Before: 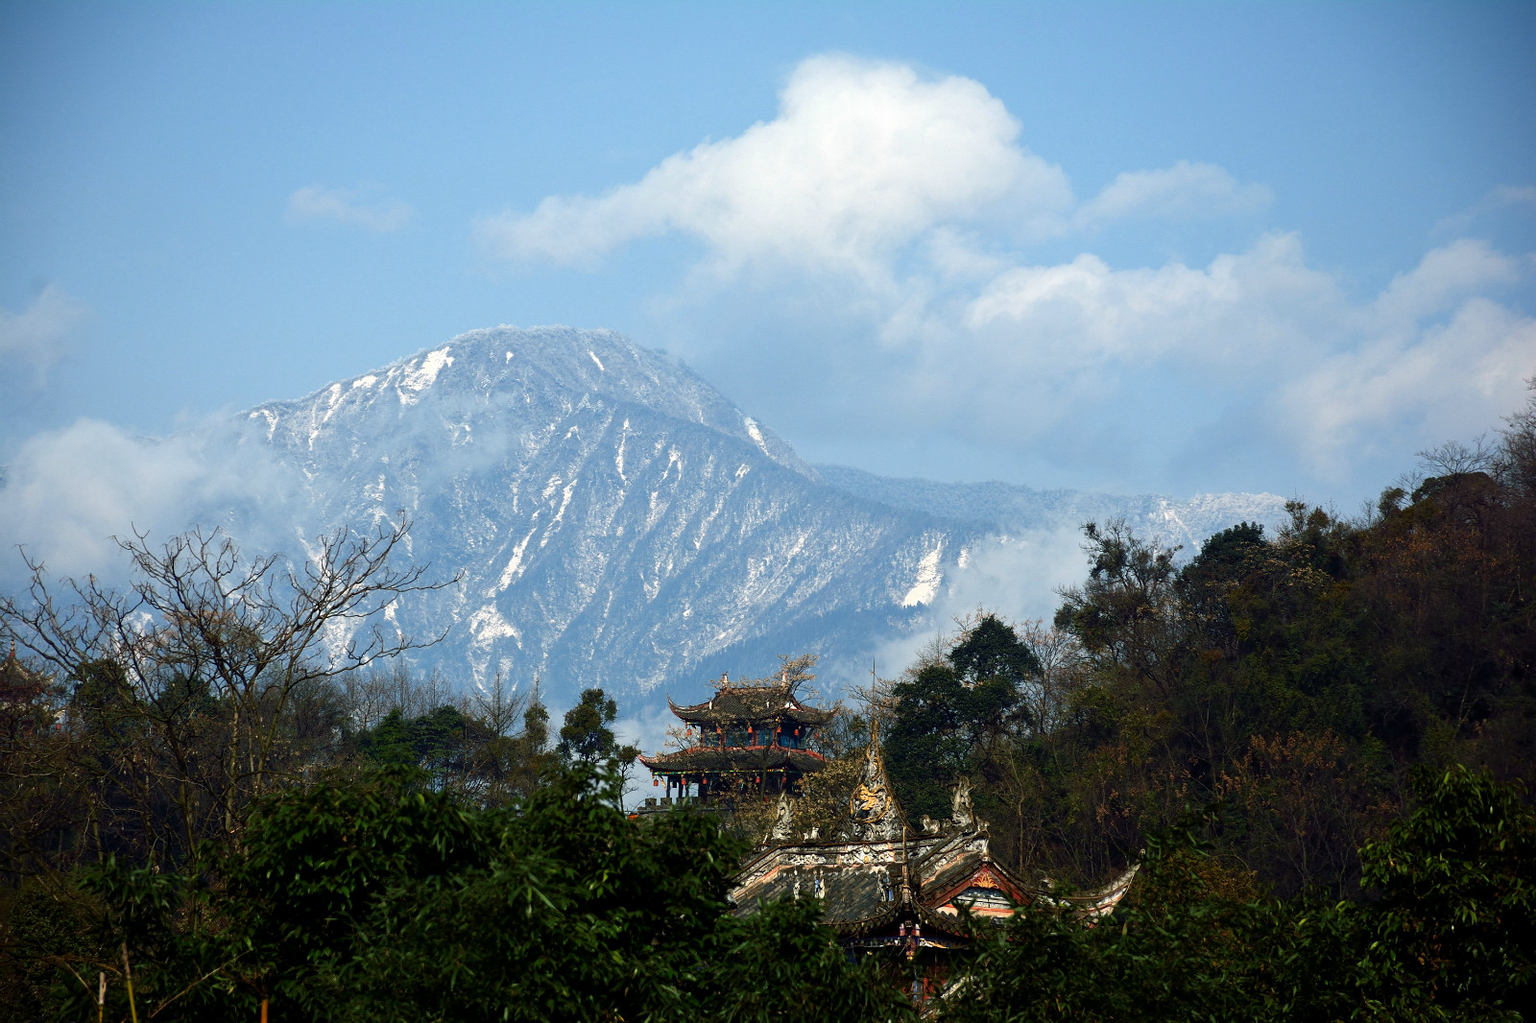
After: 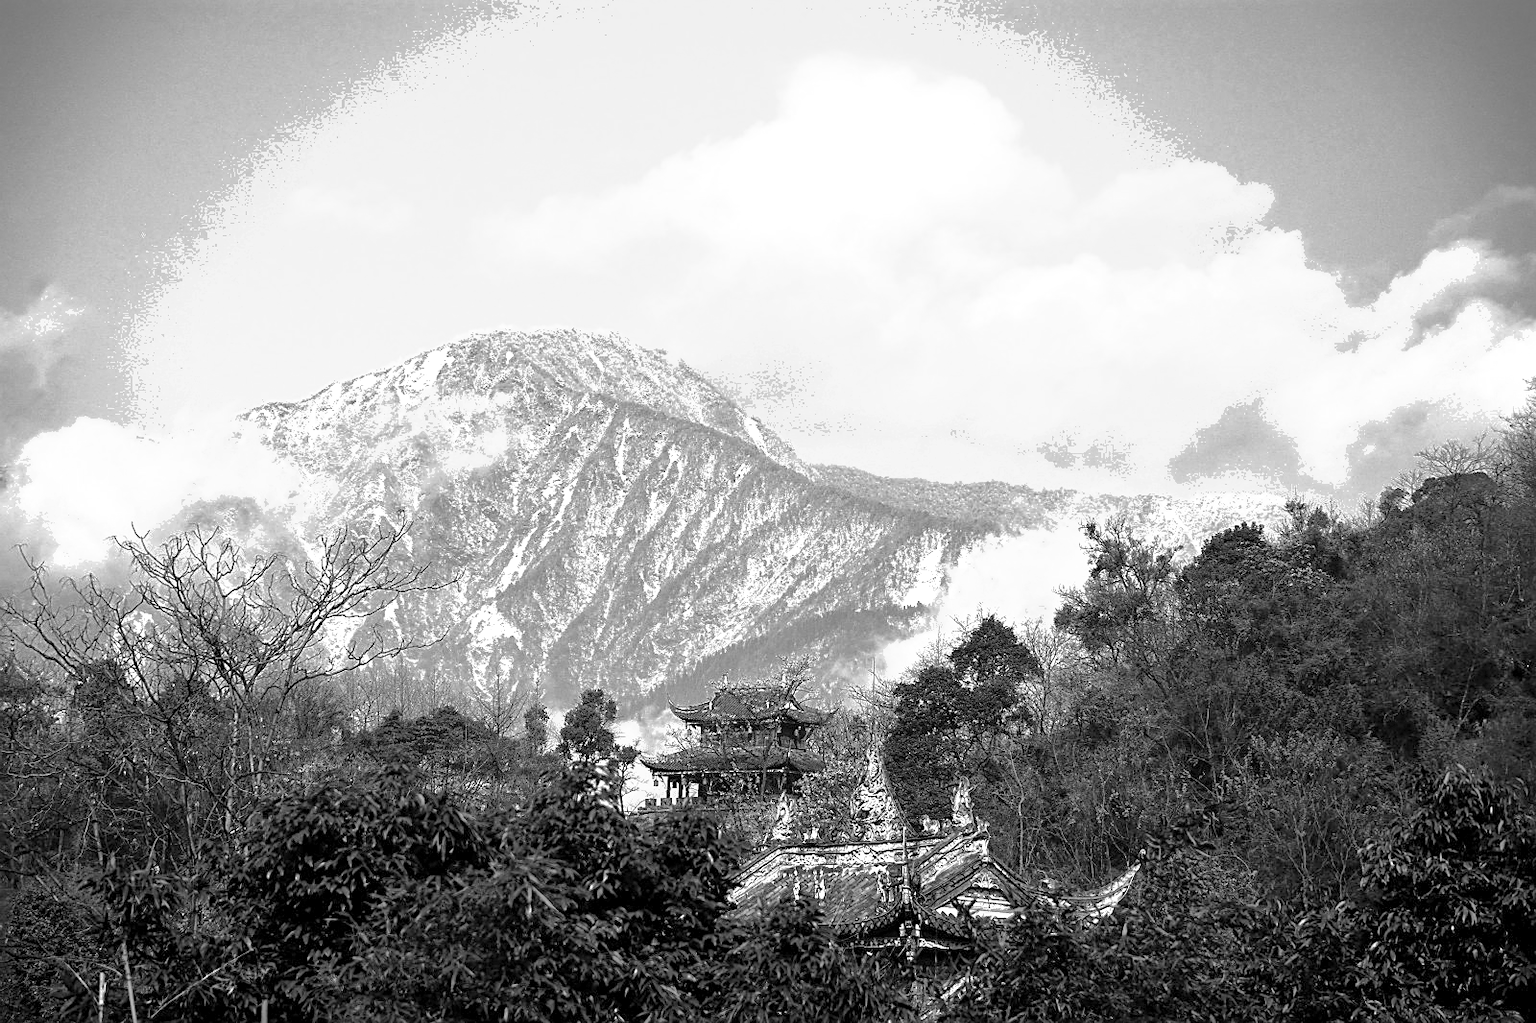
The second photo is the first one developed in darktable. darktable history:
exposure: black level correction 0, exposure 1.2 EV, compensate exposure bias true, compensate highlight preservation false
local contrast: highlights 100%, shadows 100%, detail 120%, midtone range 0.2
tone curve: curves: ch0 [(0, 0) (0.003, 0.004) (0.011, 0.015) (0.025, 0.033) (0.044, 0.059) (0.069, 0.092) (0.1, 0.132) (0.136, 0.18) (0.177, 0.235) (0.224, 0.297) (0.277, 0.366) (0.335, 0.44) (0.399, 0.52) (0.468, 0.594) (0.543, 0.661) (0.623, 0.727) (0.709, 0.79) (0.801, 0.86) (0.898, 0.928) (1, 1)], preserve colors none
sharpen: on, module defaults
tone equalizer: on, module defaults
shadows and highlights: shadows 40, highlights -60
monochrome: on, module defaults
color zones: curves: ch0 [(0, 0.5) (0.125, 0.4) (0.25, 0.5) (0.375, 0.4) (0.5, 0.4) (0.625, 0.35) (0.75, 0.35) (0.875, 0.5)]; ch1 [(0, 0.35) (0.125, 0.45) (0.25, 0.35) (0.375, 0.35) (0.5, 0.35) (0.625, 0.35) (0.75, 0.45) (0.875, 0.35)]; ch2 [(0, 0.6) (0.125, 0.5) (0.25, 0.5) (0.375, 0.6) (0.5, 0.6) (0.625, 0.5) (0.75, 0.5) (0.875, 0.5)]
